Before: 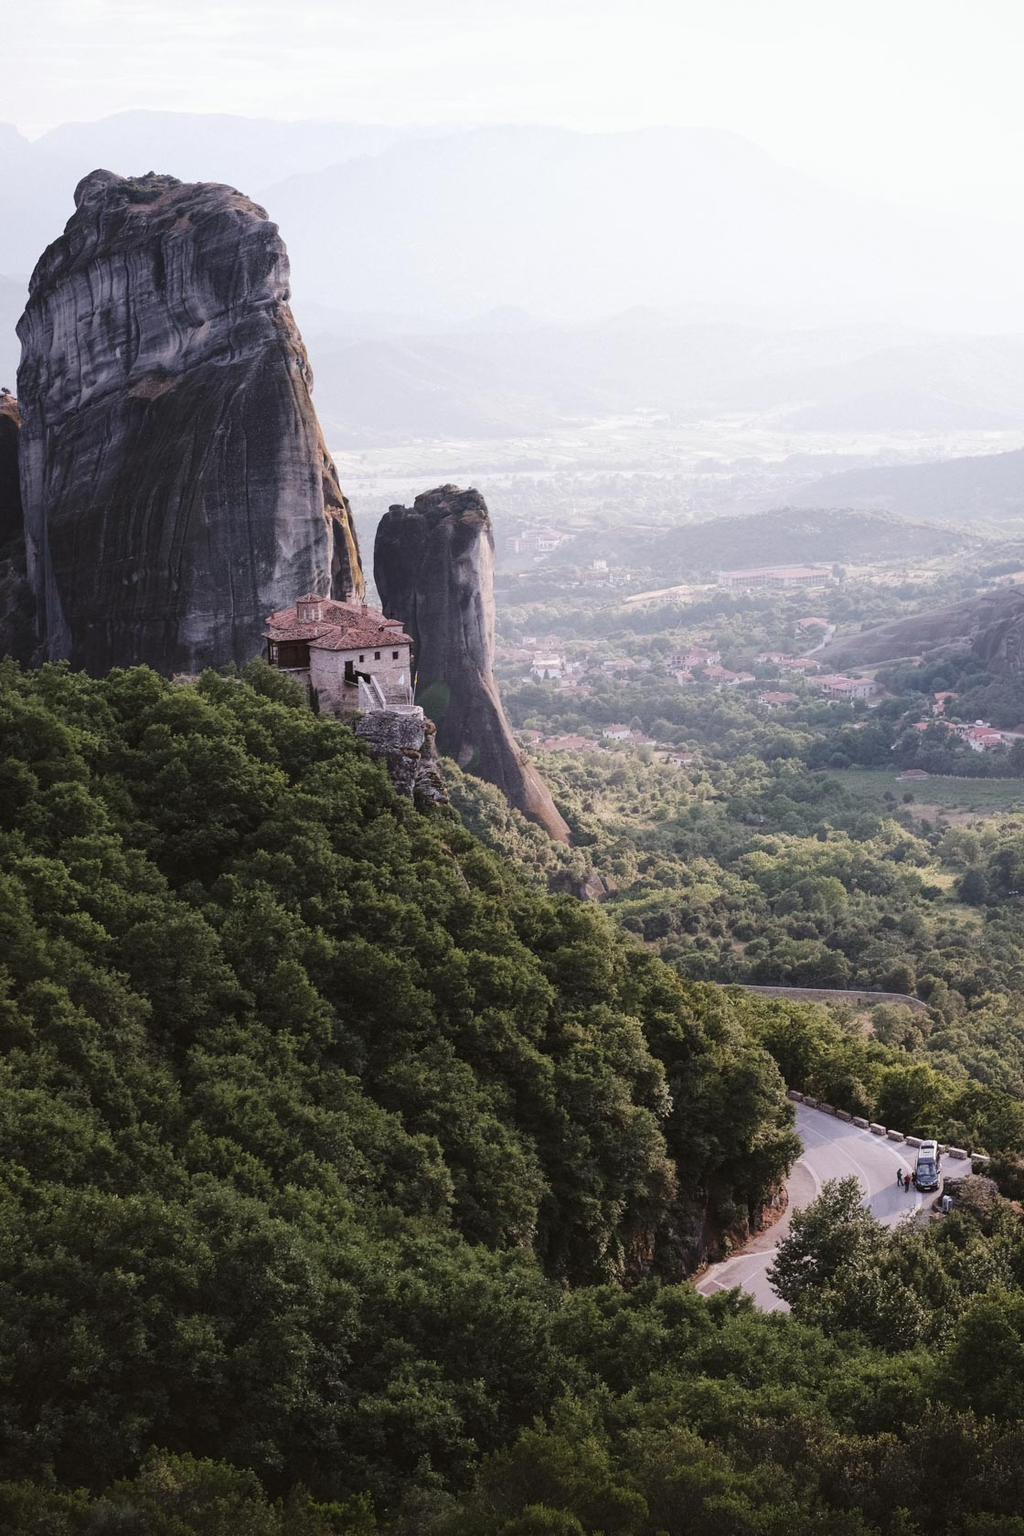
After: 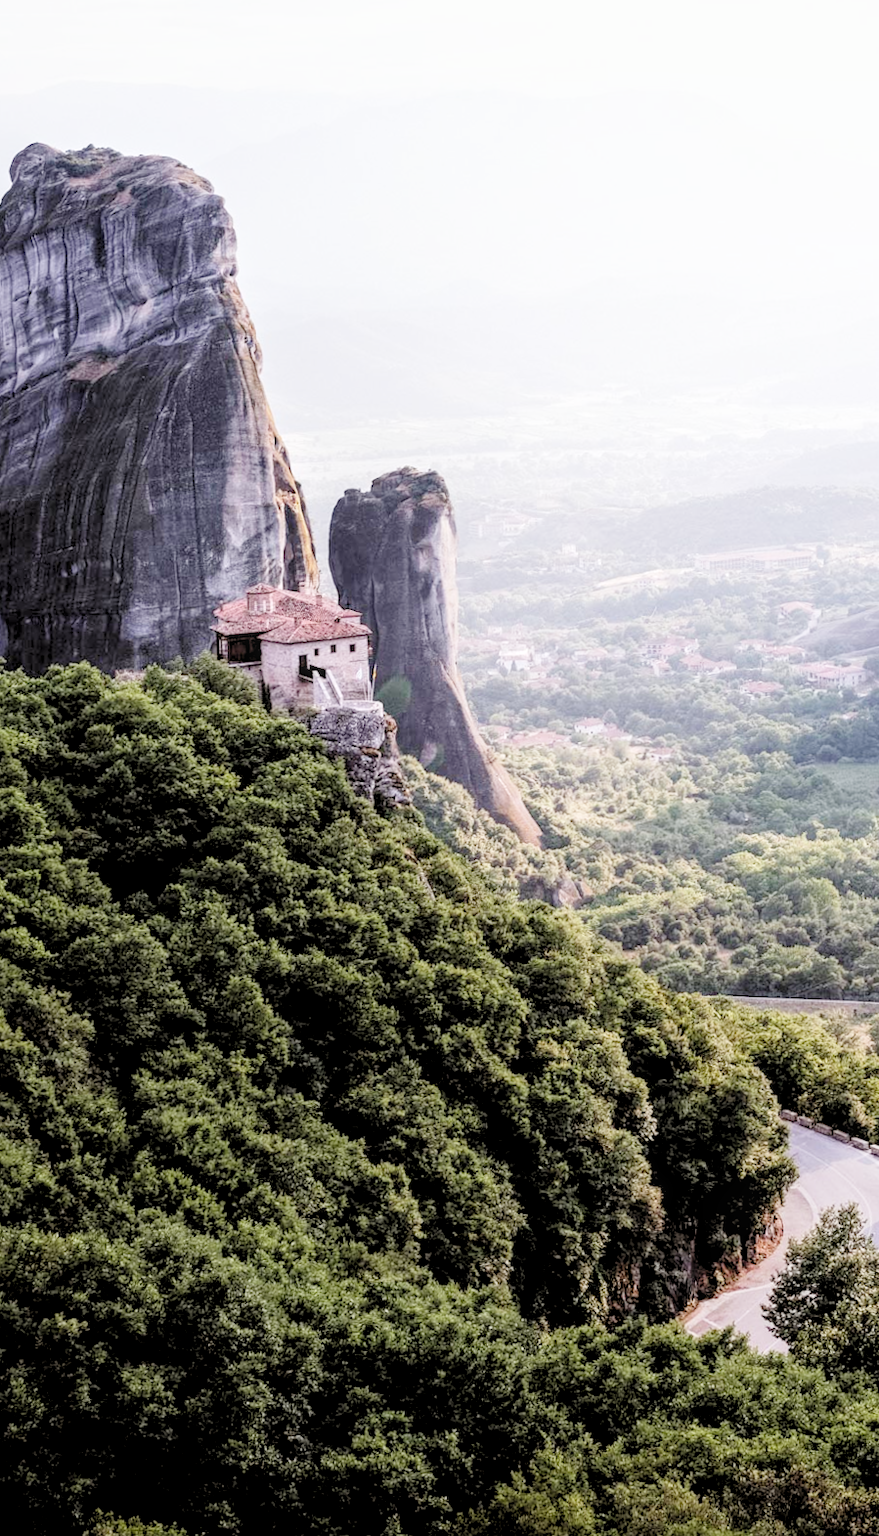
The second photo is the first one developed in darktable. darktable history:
base curve: curves: ch0 [(0, 0) (0.008, 0.007) (0.022, 0.029) (0.048, 0.089) (0.092, 0.197) (0.191, 0.399) (0.275, 0.534) (0.357, 0.65) (0.477, 0.78) (0.542, 0.833) (0.799, 0.973) (1, 1)], preserve colors none
rotate and perspective: rotation 0.226°, lens shift (vertical) -0.042, crop left 0.023, crop right 0.982, crop top 0.006, crop bottom 0.994
rgb levels: preserve colors sum RGB, levels [[0.038, 0.433, 0.934], [0, 0.5, 1], [0, 0.5, 1]]
crop and rotate: angle 1°, left 4.281%, top 0.642%, right 11.383%, bottom 2.486%
local contrast: on, module defaults
